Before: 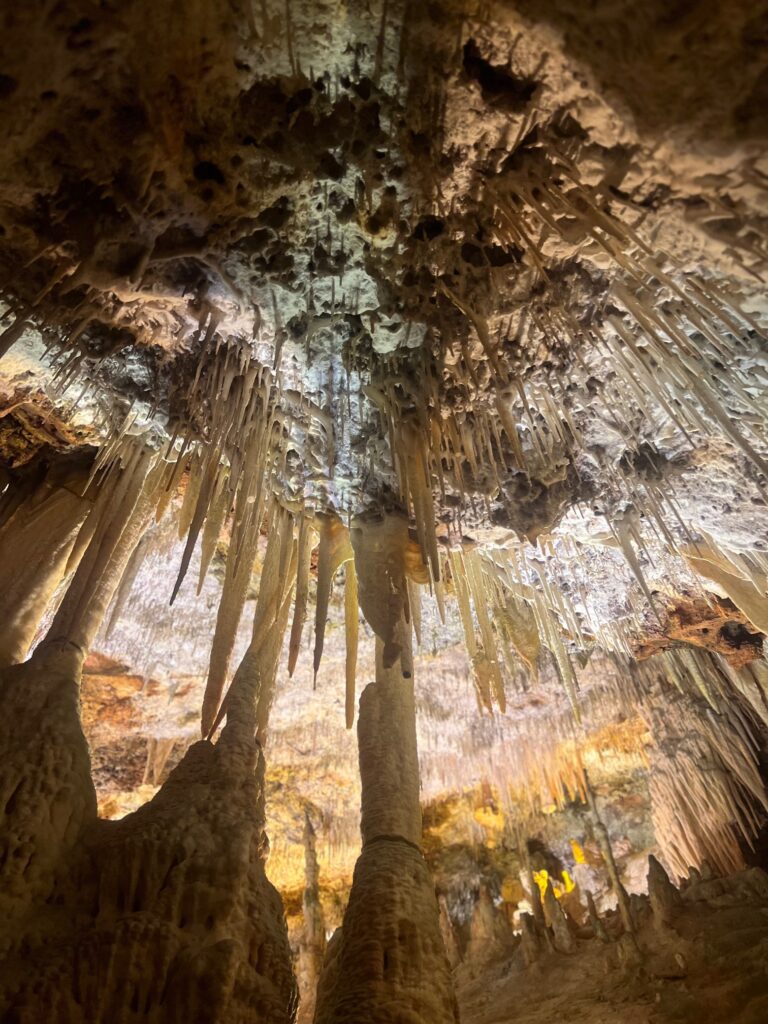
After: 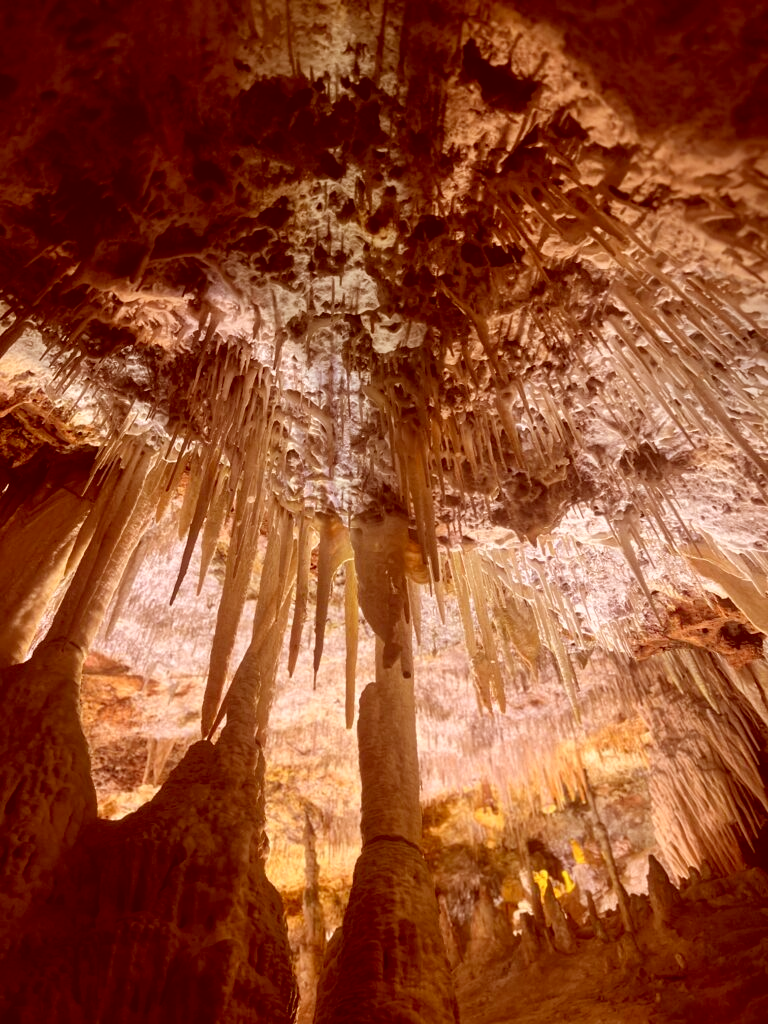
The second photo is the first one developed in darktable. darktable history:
shadows and highlights: radius 126.98, shadows 21.16, highlights -21.58, low approximation 0.01
color correction: highlights a* 9.57, highlights b* 8.85, shadows a* 39.29, shadows b* 39.71, saturation 0.823
